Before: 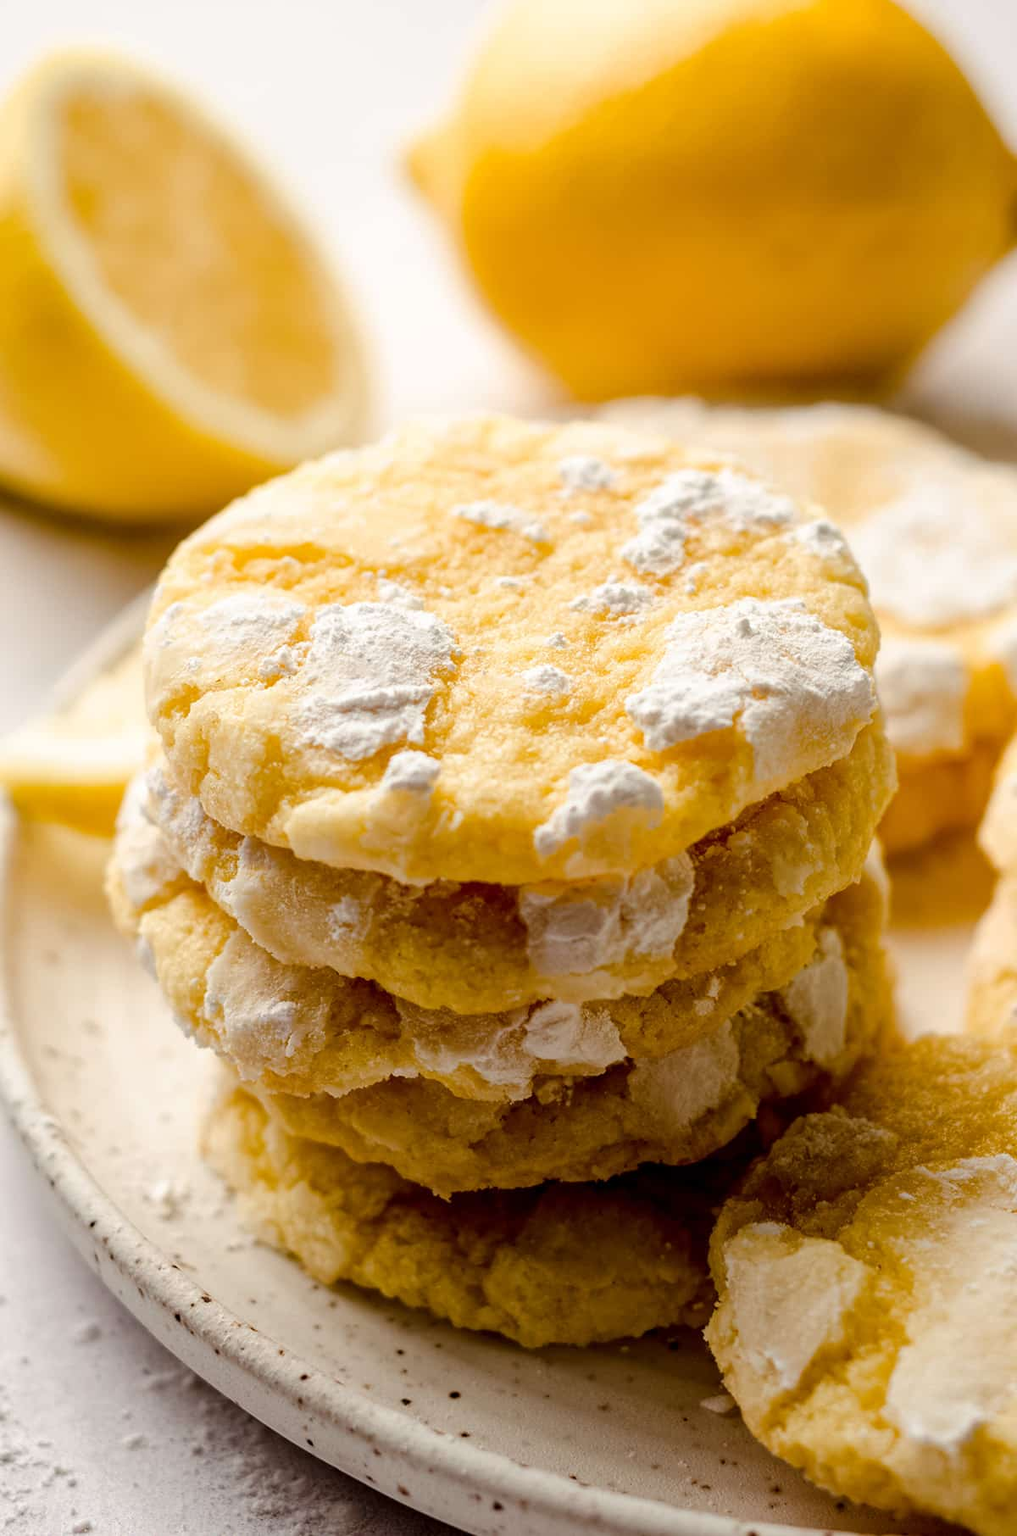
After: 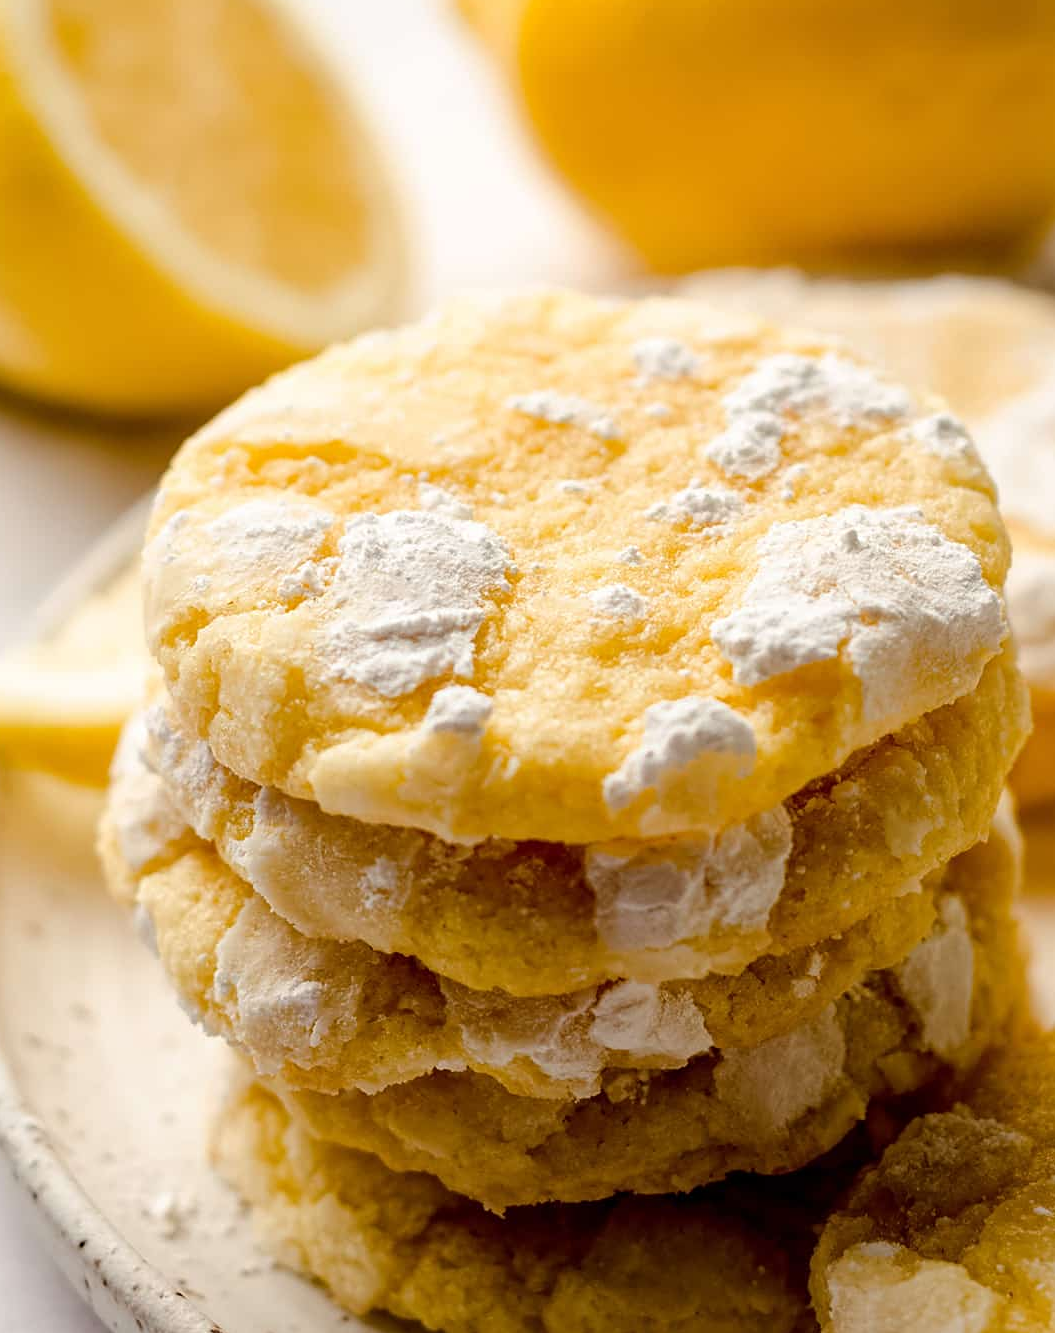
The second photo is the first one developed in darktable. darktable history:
crop and rotate: left 2.283%, top 11.083%, right 9.788%, bottom 15.32%
sharpen: amount 0.206
